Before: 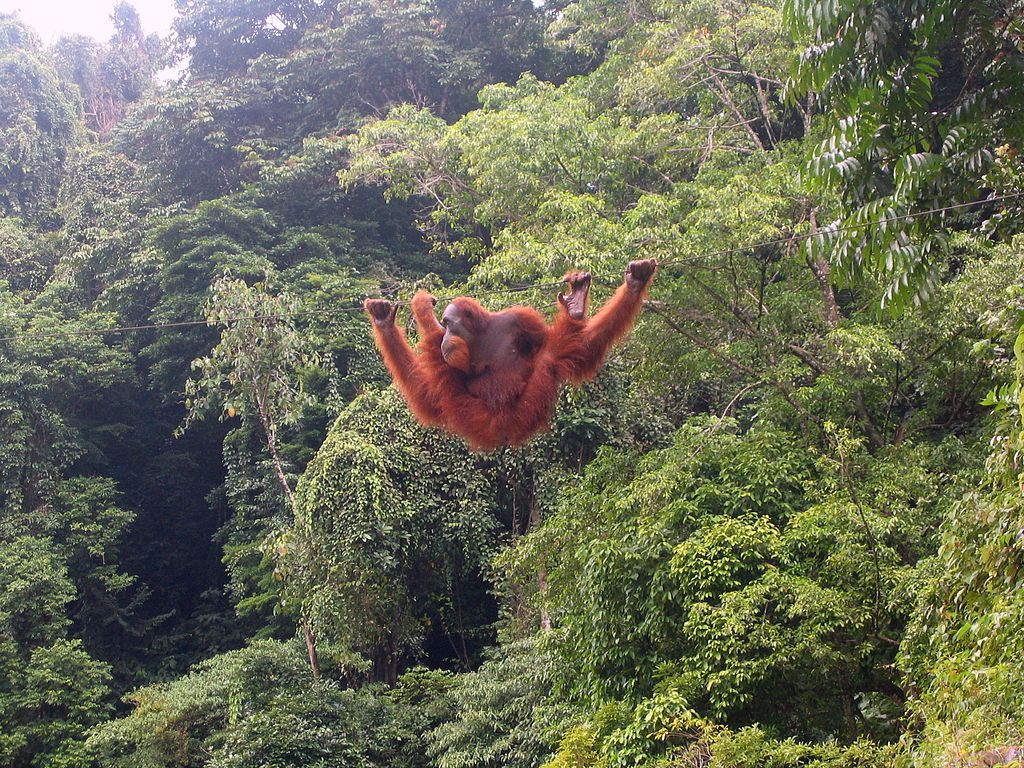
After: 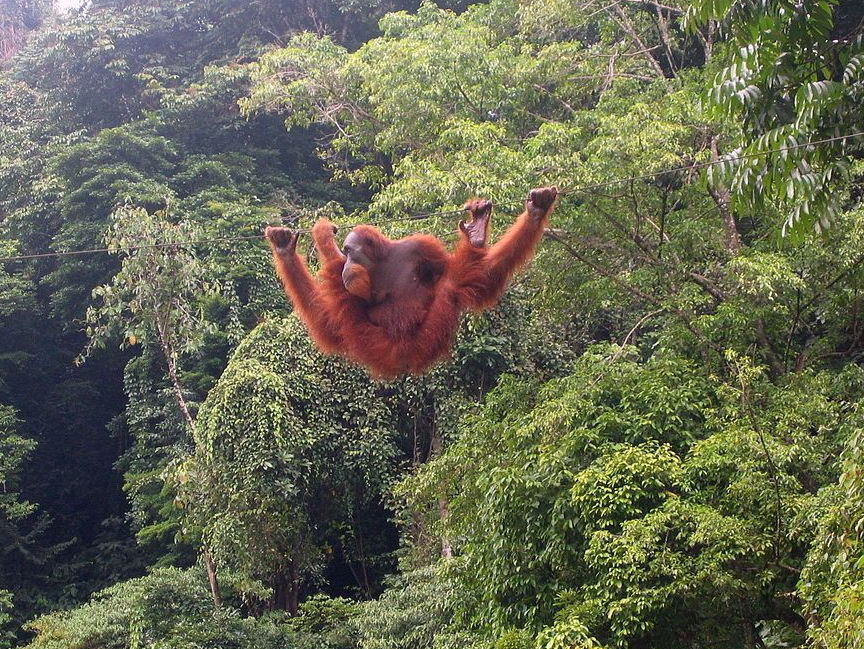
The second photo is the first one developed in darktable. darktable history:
crop and rotate: left 9.705%, top 9.38%, right 5.838%, bottom 6.08%
